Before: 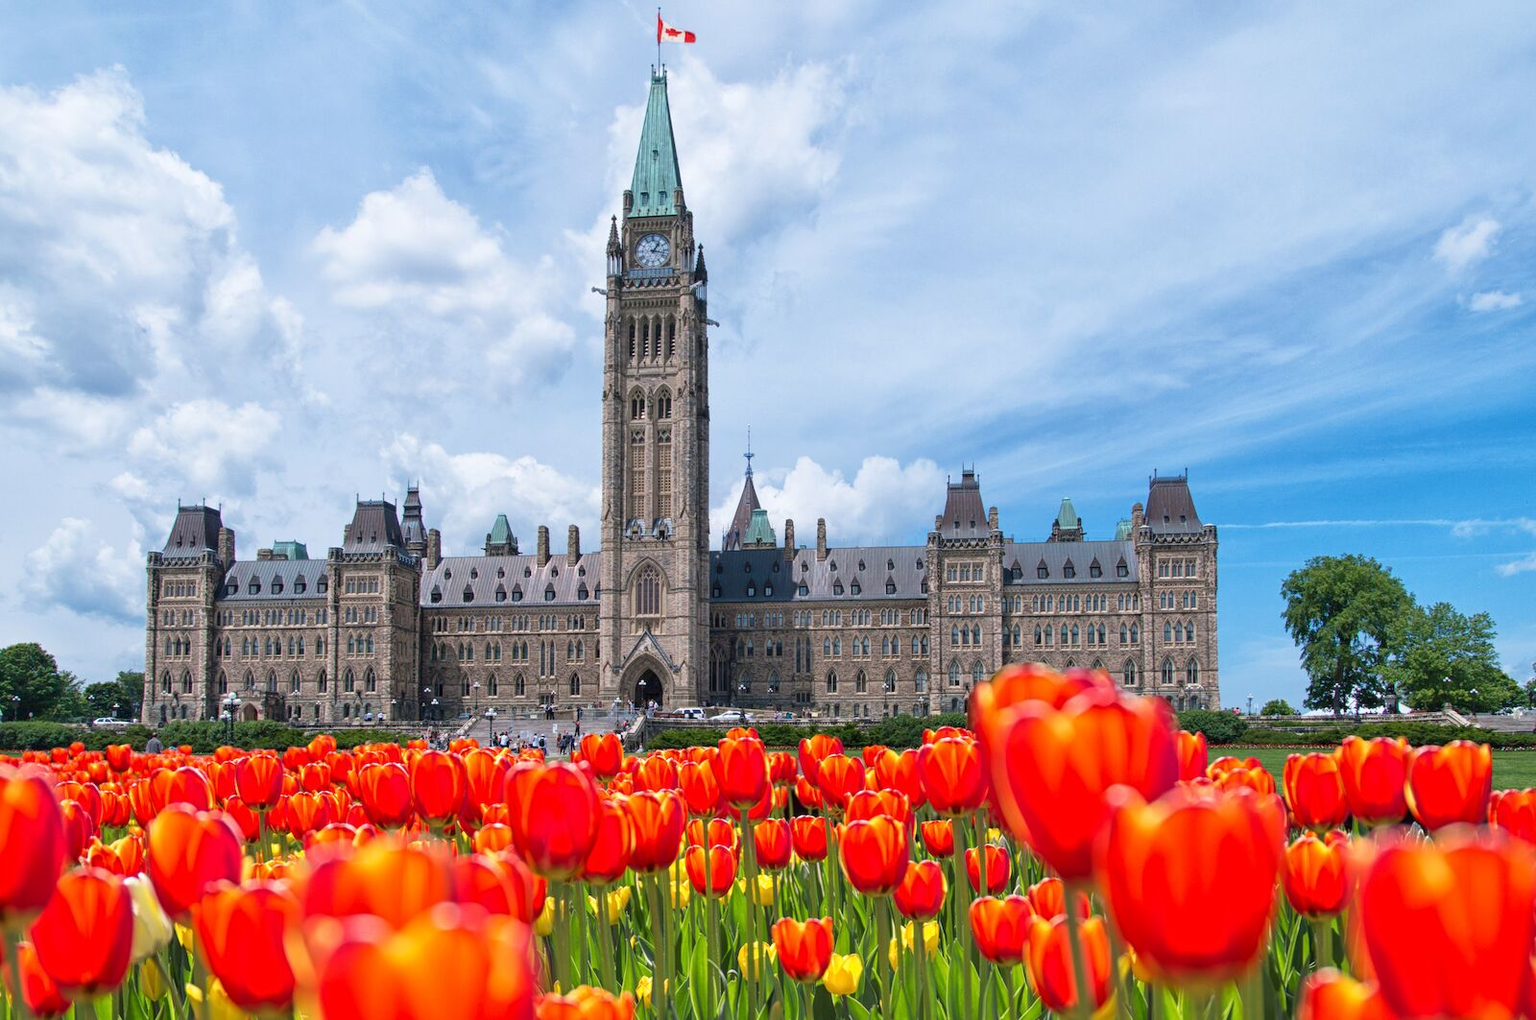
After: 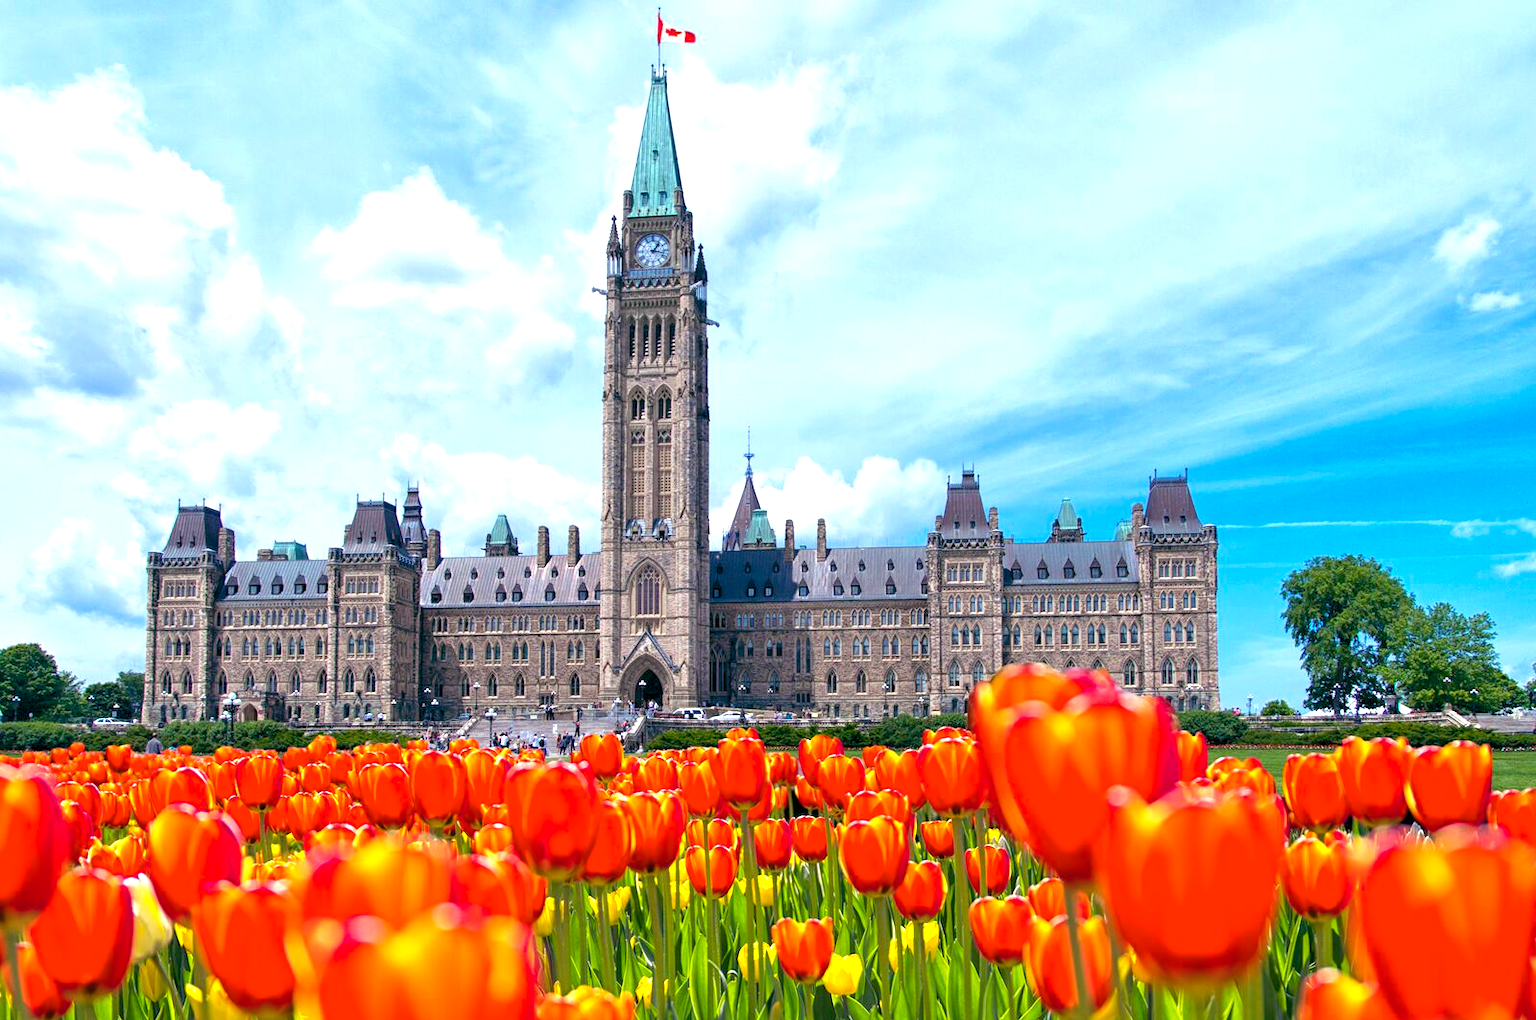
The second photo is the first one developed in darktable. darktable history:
color balance rgb: shadows lift › luminance 0.352%, shadows lift › chroma 6.7%, shadows lift › hue 298.88°, global offset › luminance -0.35%, global offset › chroma 0.118%, global offset › hue 167.5°, perceptual saturation grading › global saturation 29.676%, perceptual brilliance grading › global brilliance 18.775%
color zones: curves: ch0 [(0, 0.5) (0.143, 0.52) (0.286, 0.5) (0.429, 0.5) (0.571, 0.5) (0.714, 0.5) (0.857, 0.5) (1, 0.5)]; ch1 [(0, 0.489) (0.155, 0.45) (0.286, 0.466) (0.429, 0.5) (0.571, 0.5) (0.714, 0.5) (0.857, 0.5) (1, 0.489)]
